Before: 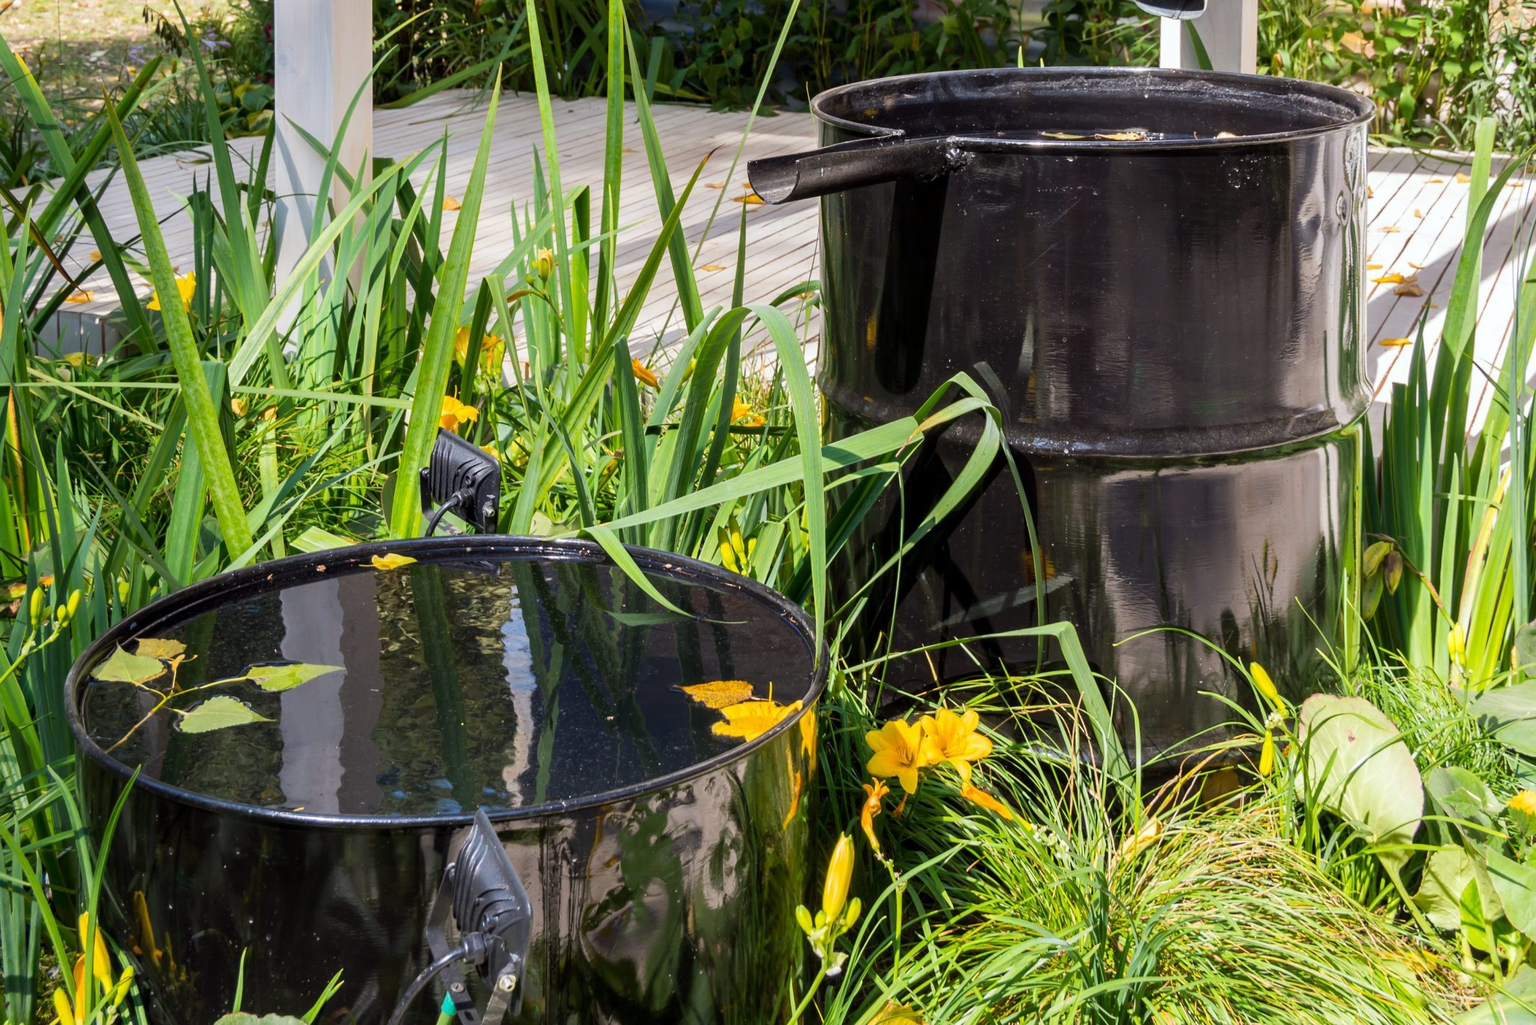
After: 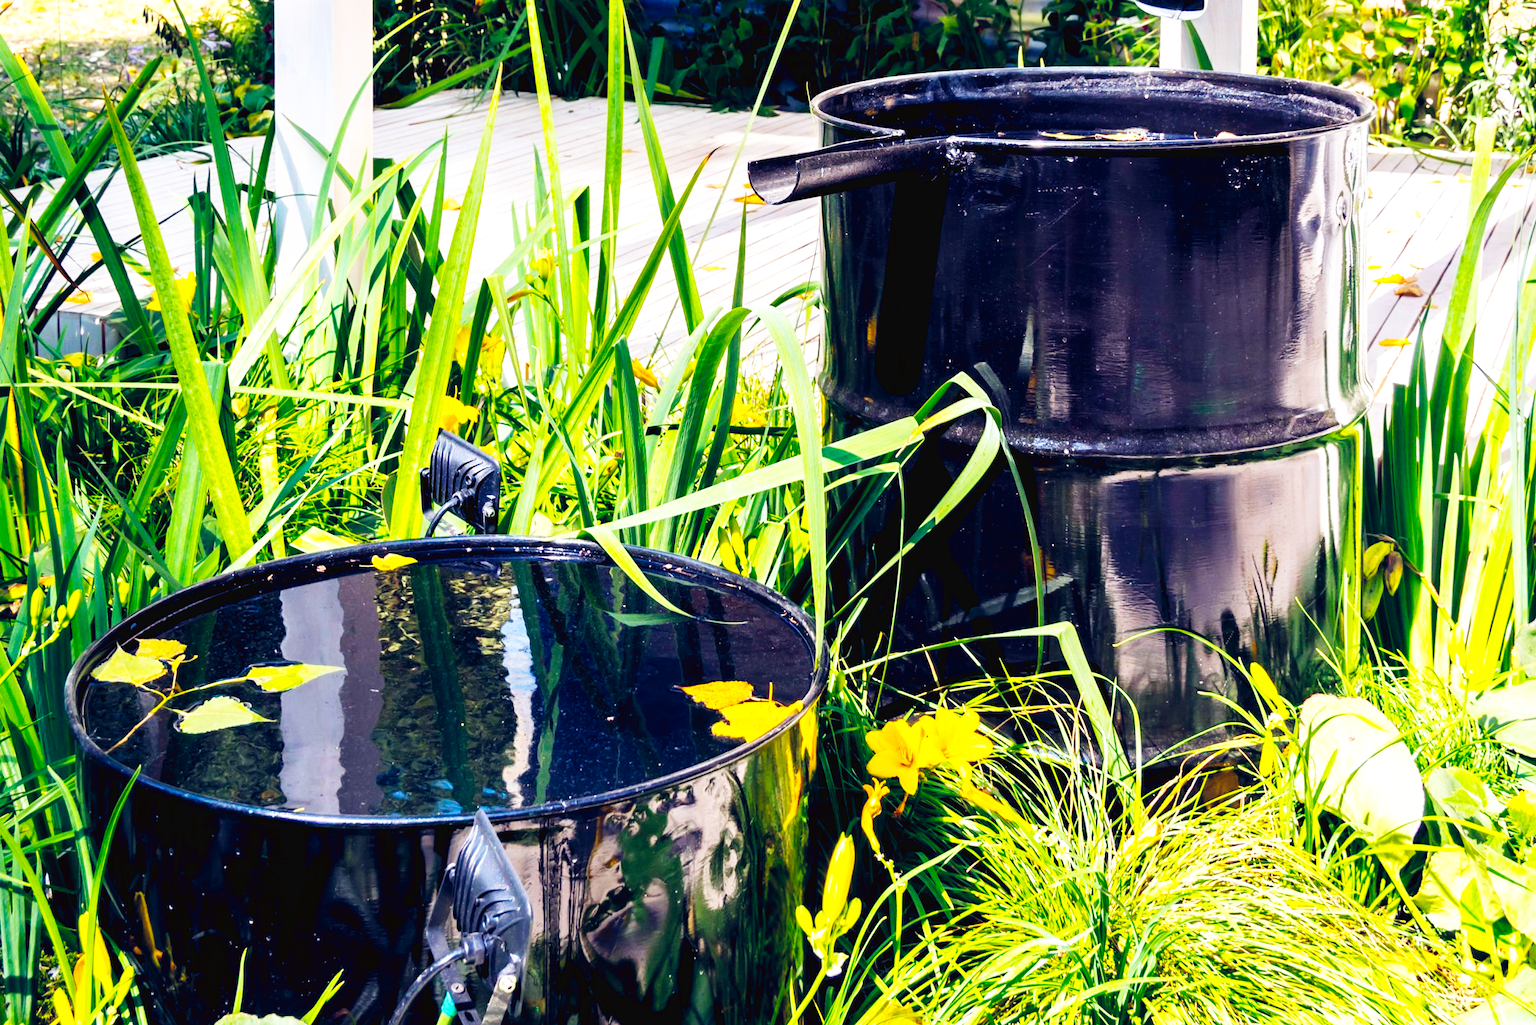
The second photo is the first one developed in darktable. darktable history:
color balance rgb: global offset › luminance -0.278%, global offset › chroma 0.314%, global offset › hue 258.69°, perceptual saturation grading › global saturation 29.825%, global vibrance 25.054%, contrast 19.648%
base curve: curves: ch0 [(0, 0.003) (0.001, 0.002) (0.006, 0.004) (0.02, 0.022) (0.048, 0.086) (0.094, 0.234) (0.162, 0.431) (0.258, 0.629) (0.385, 0.8) (0.548, 0.918) (0.751, 0.988) (1, 1)], preserve colors none
